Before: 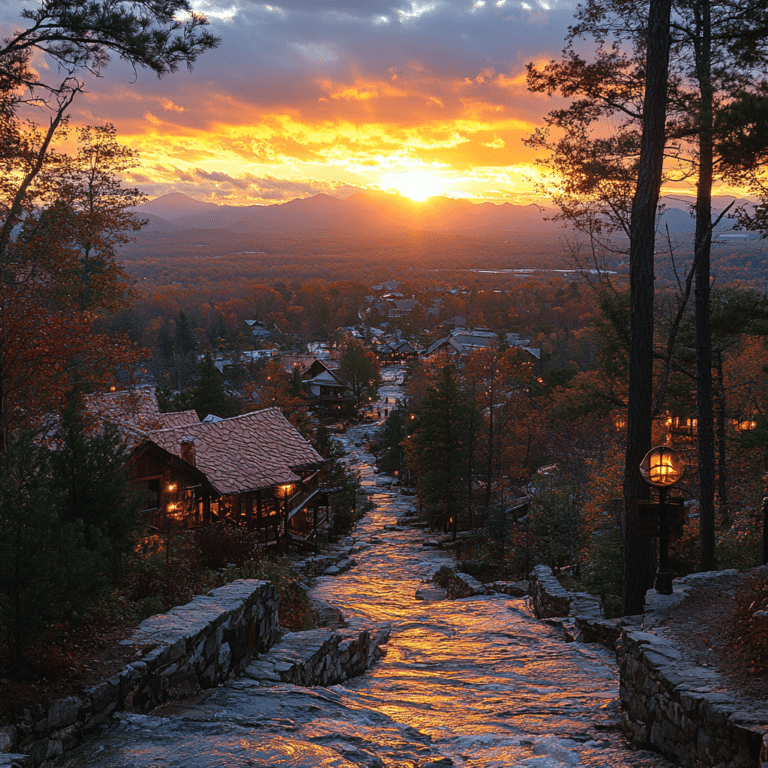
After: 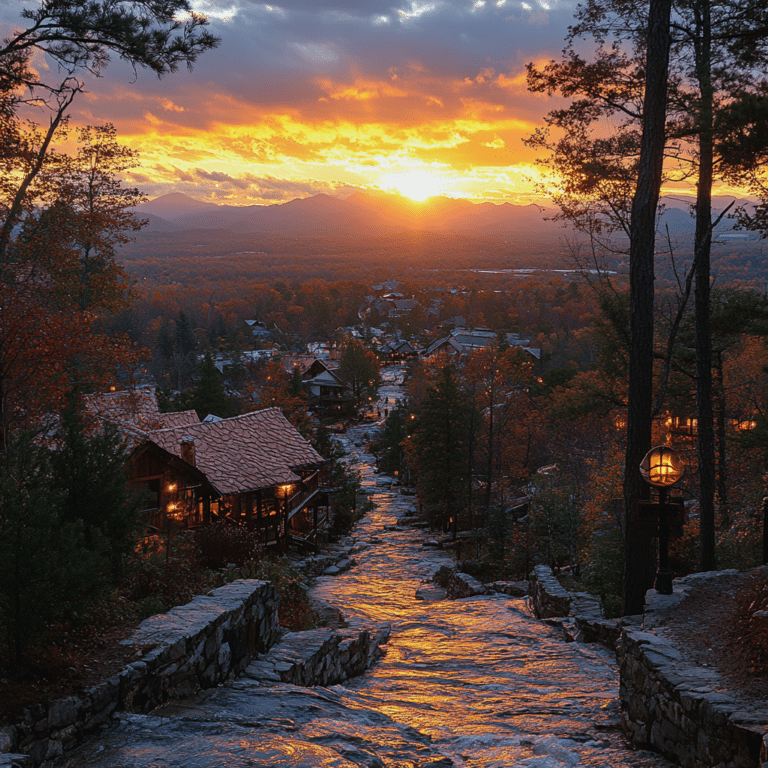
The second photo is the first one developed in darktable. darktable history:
exposure: exposure -0.21 EV, compensate highlight preservation false
tone equalizer: on, module defaults
